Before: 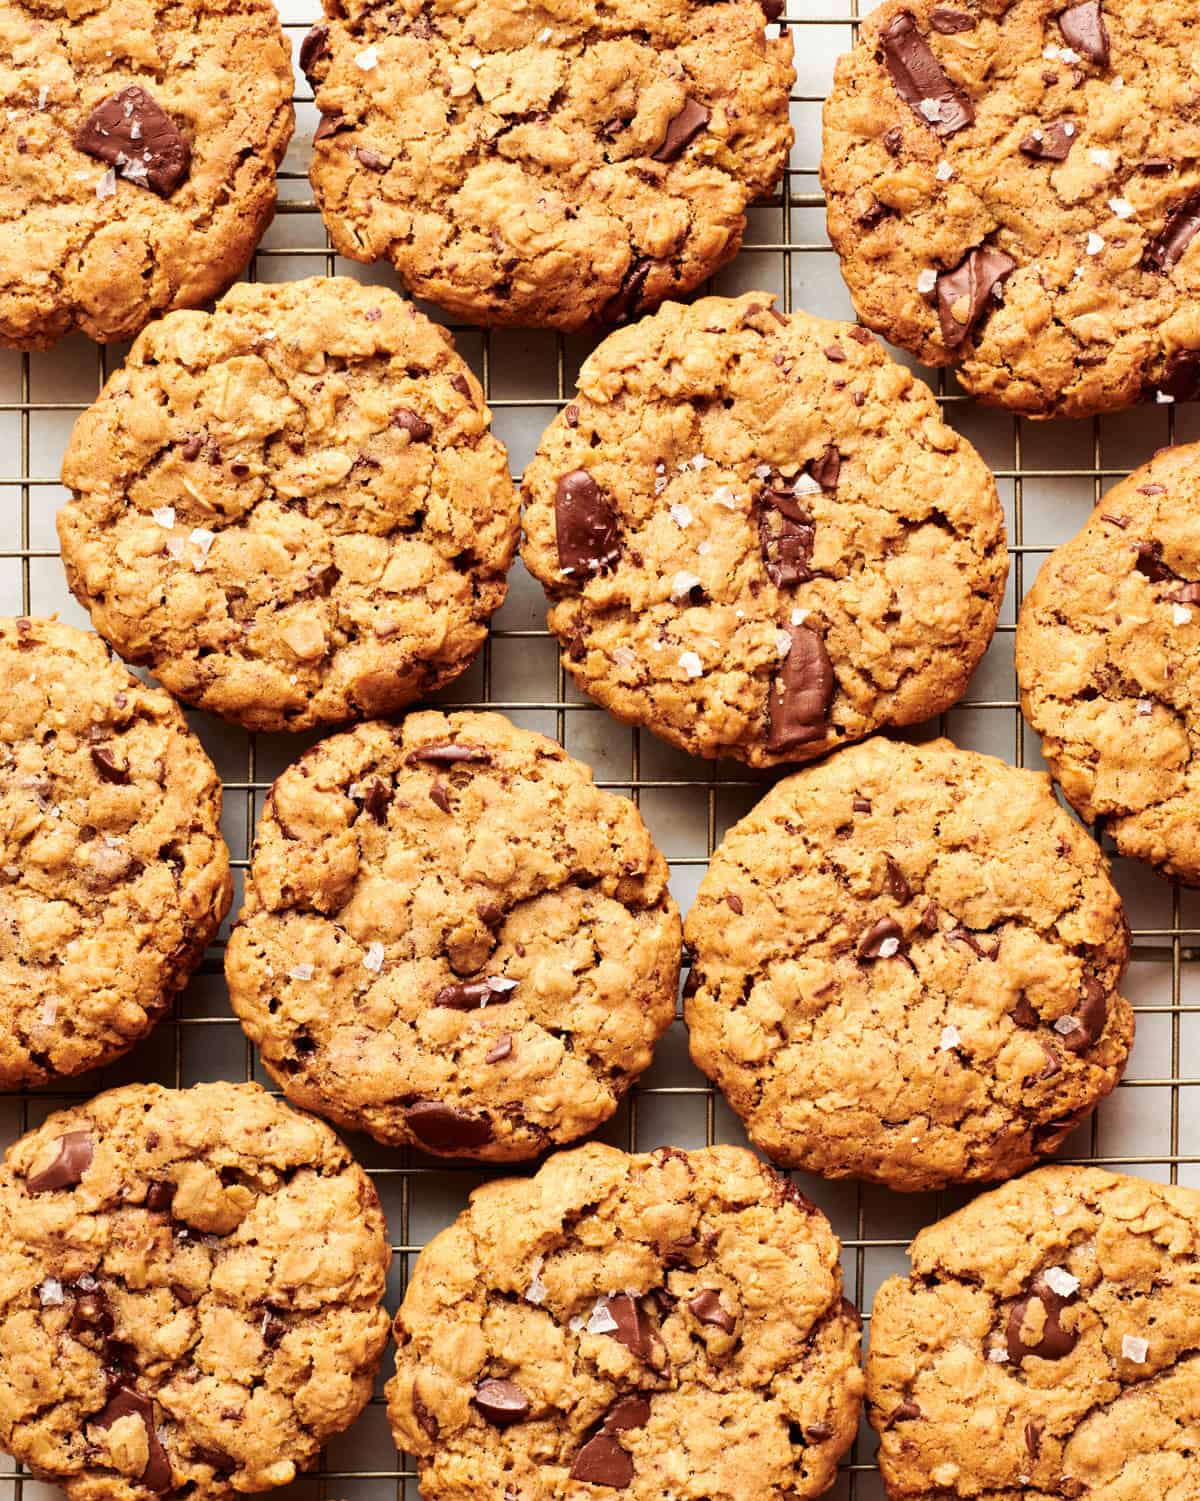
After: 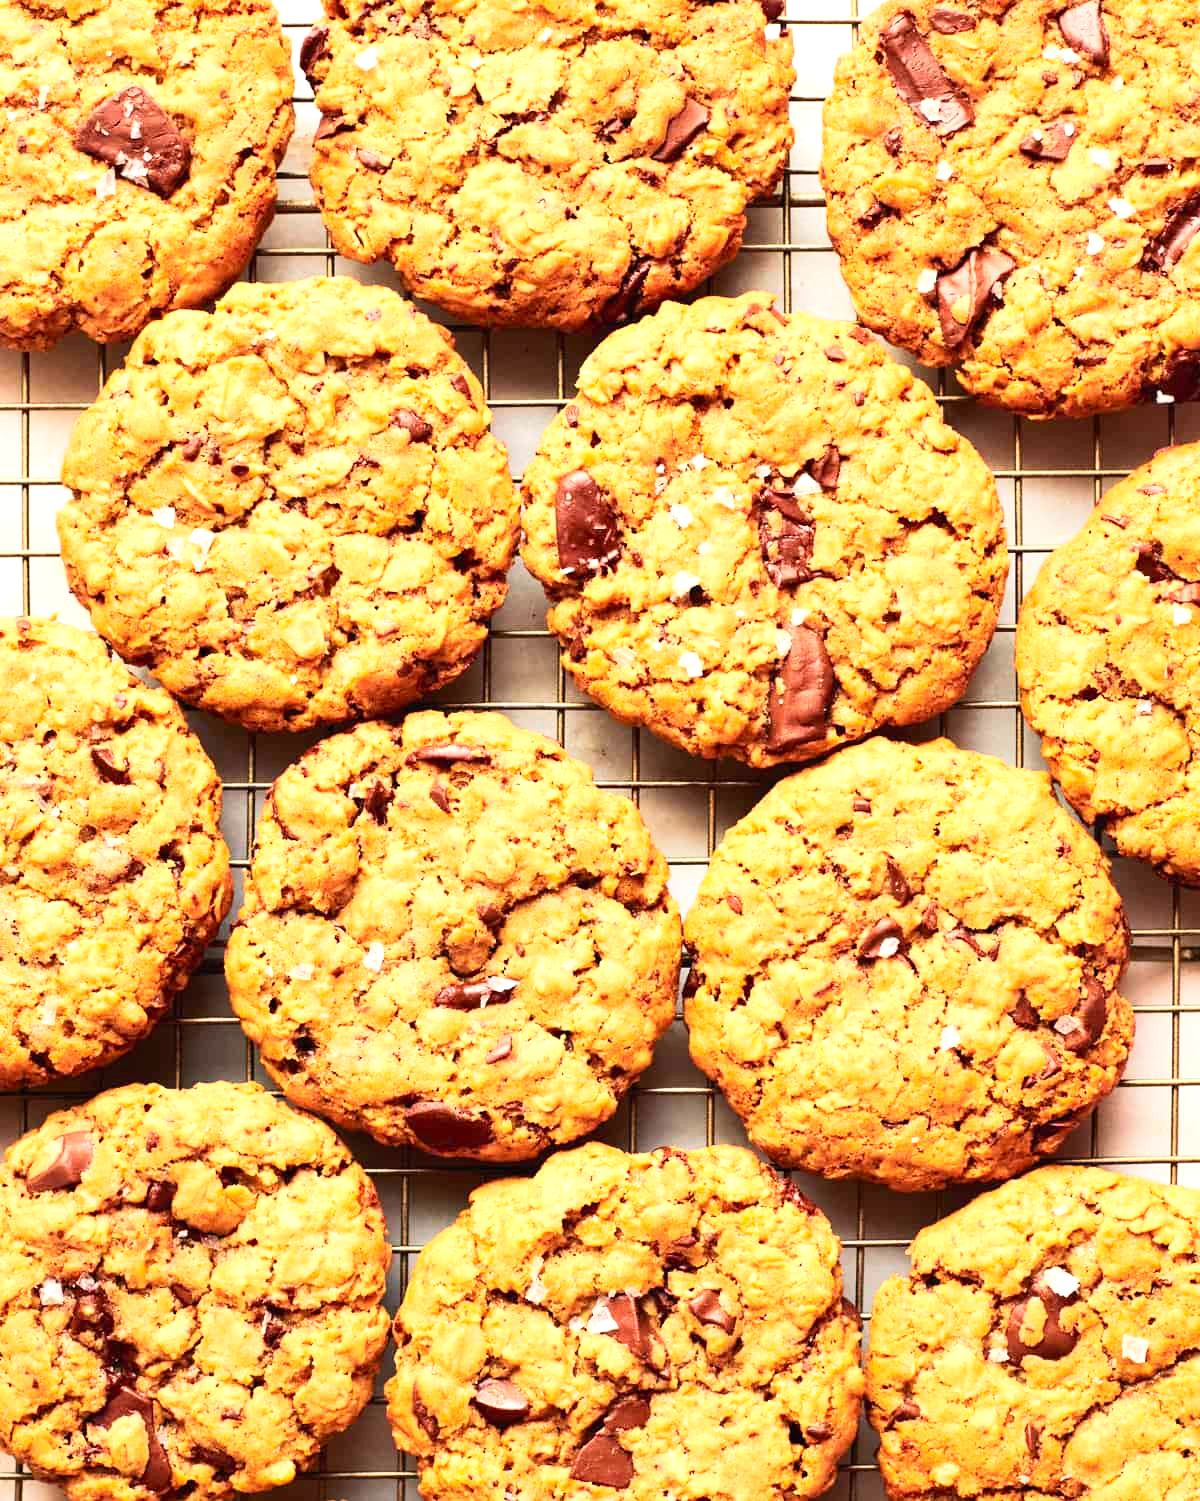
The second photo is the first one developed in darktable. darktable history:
exposure: exposure 0.6 EV, compensate highlight preservation false
contrast brightness saturation: contrast 0.2, brightness 0.16, saturation 0.22
